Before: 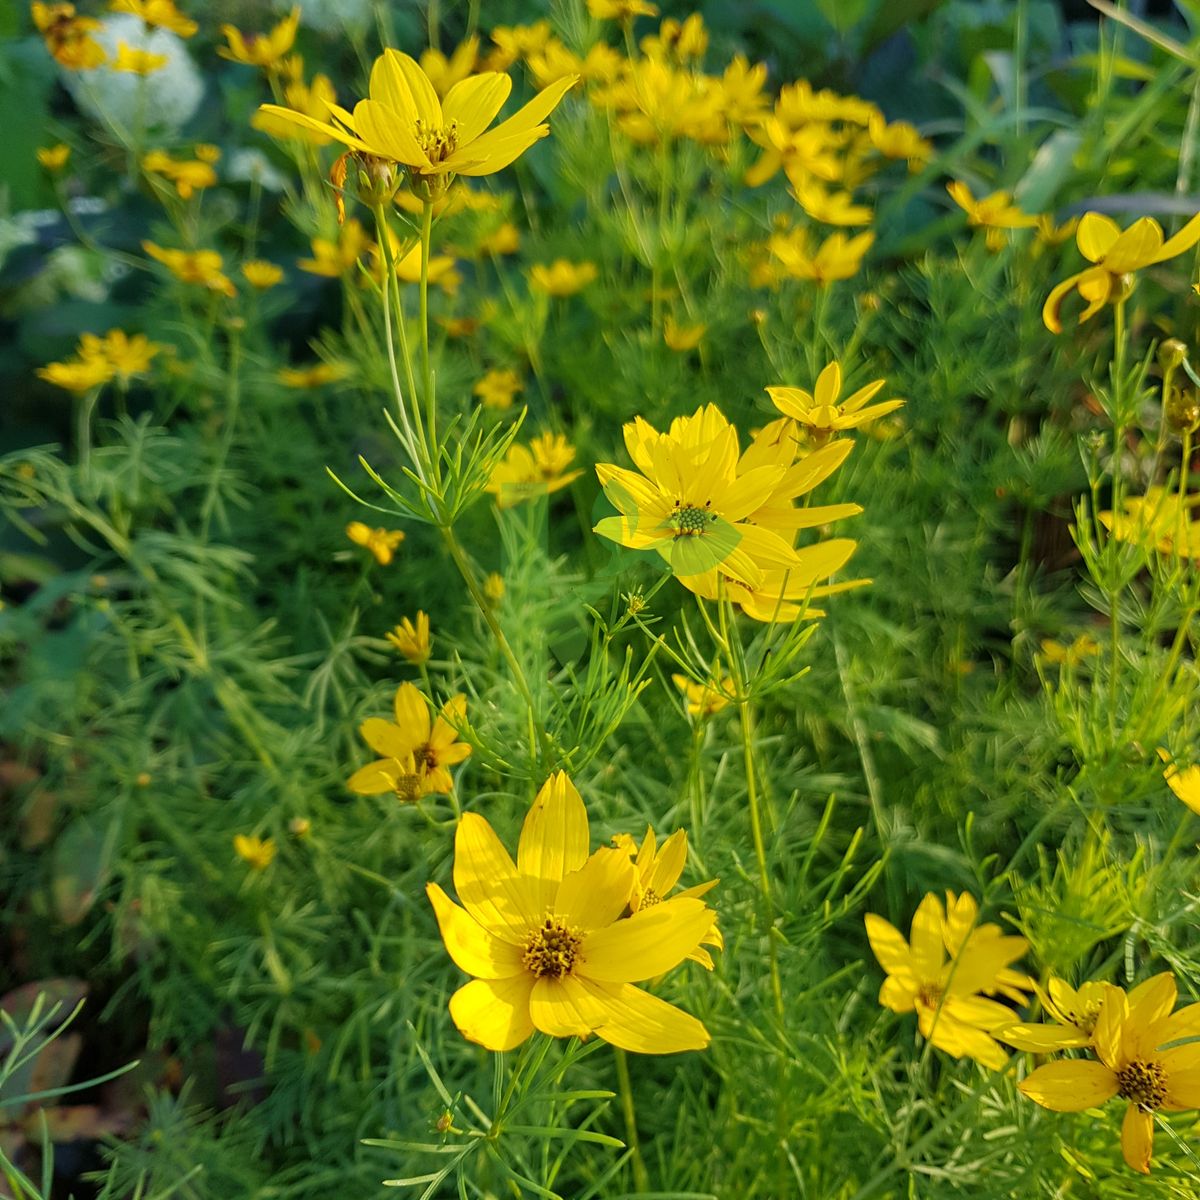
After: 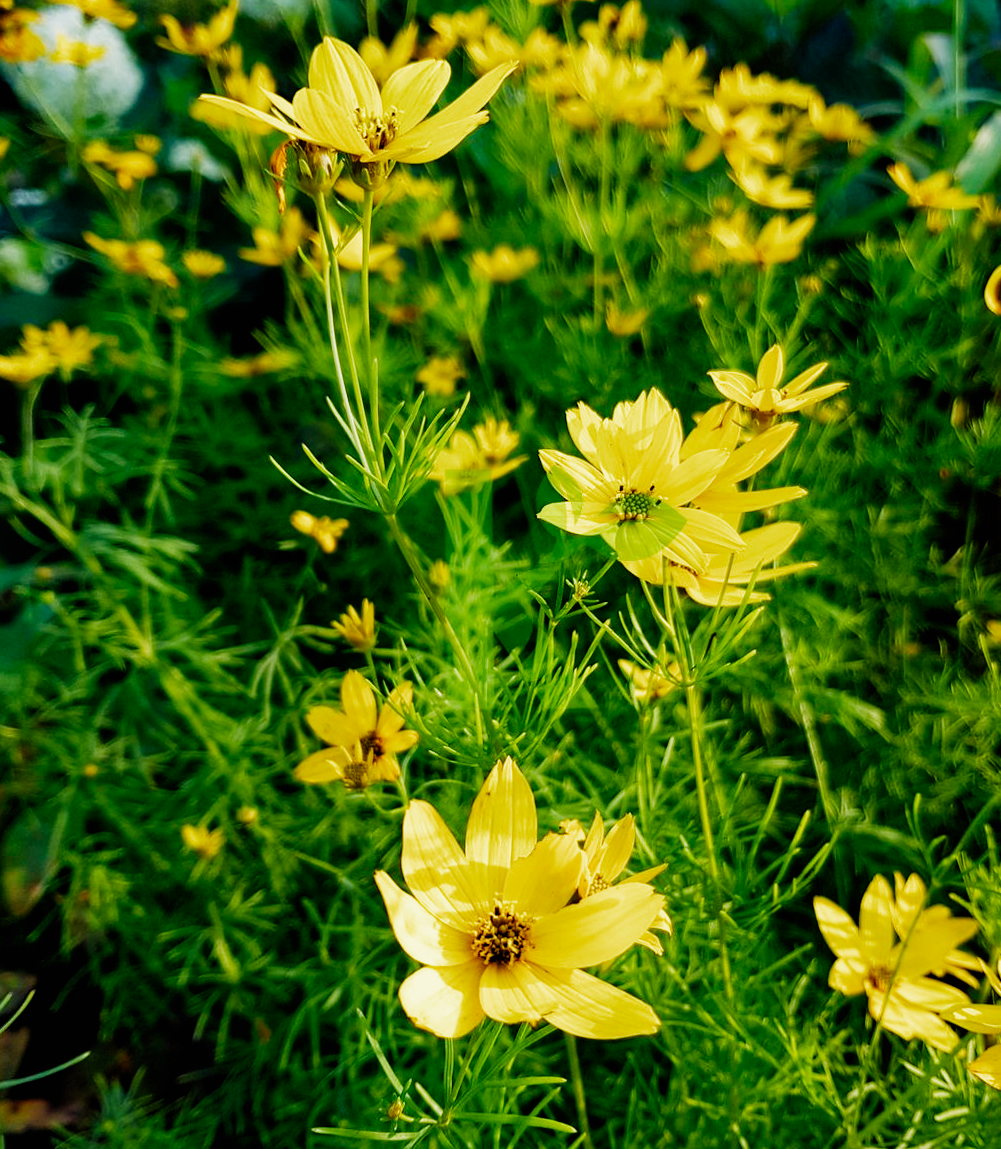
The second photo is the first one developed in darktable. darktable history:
crop and rotate: angle 0.655°, left 4.14%, top 0.679%, right 11.48%, bottom 2.46%
filmic rgb: black relative exposure -5.33 EV, white relative exposure 2.86 EV, dynamic range scaling -37.01%, hardness 3.98, contrast 1.601, highlights saturation mix -1%, preserve chrominance no, color science v4 (2020)
